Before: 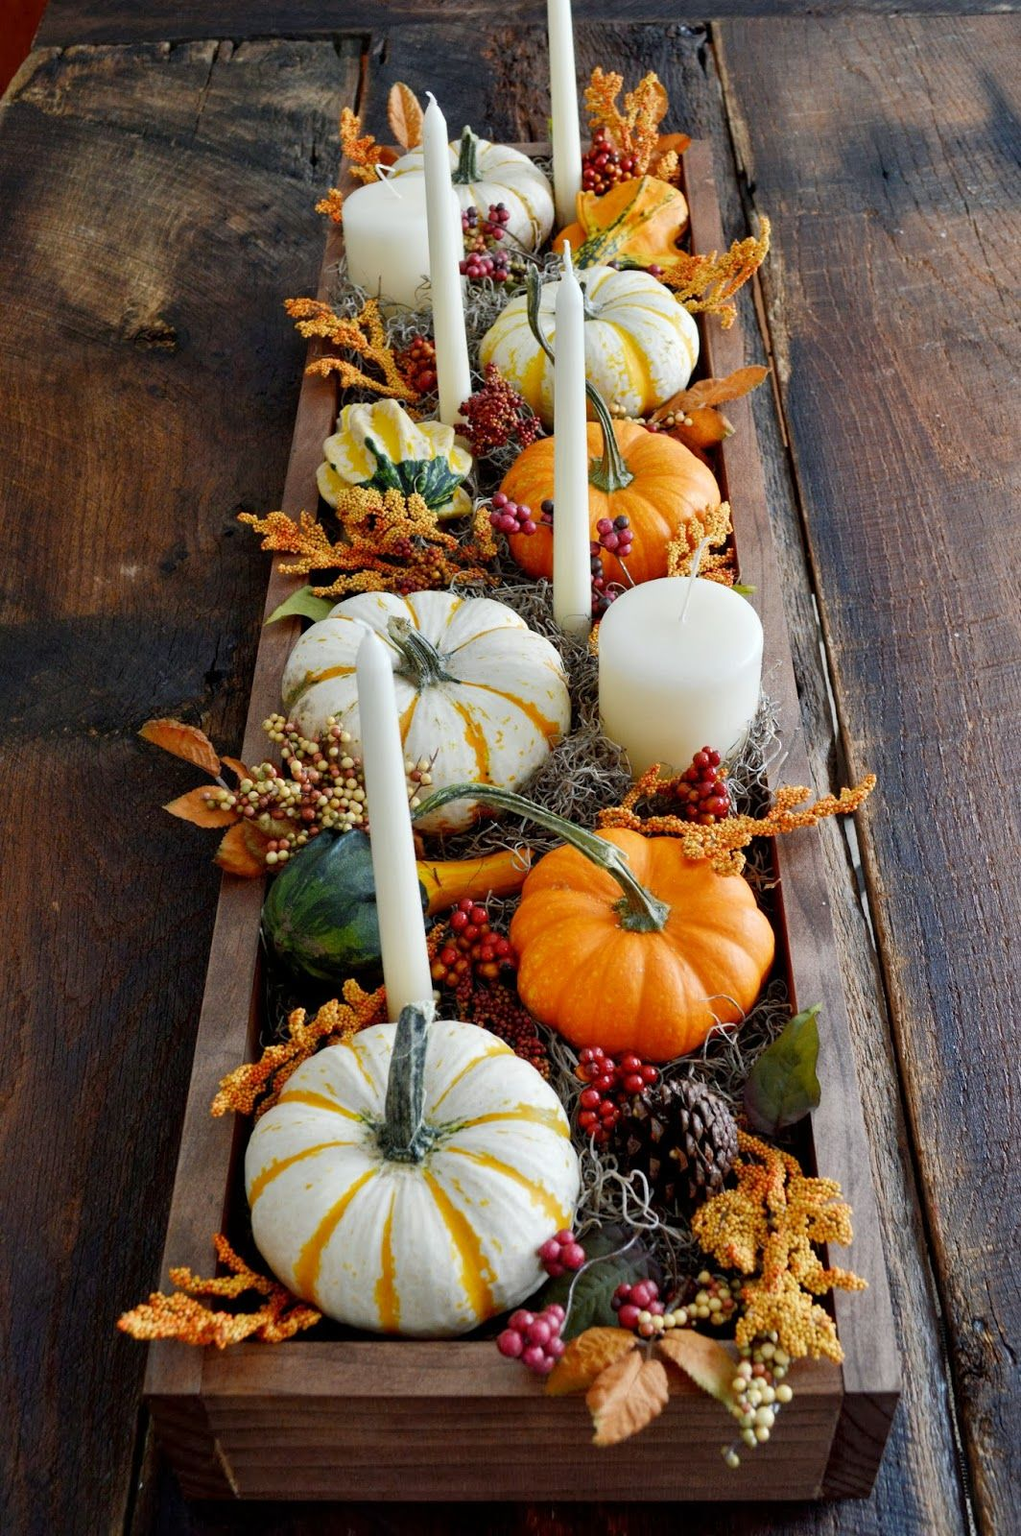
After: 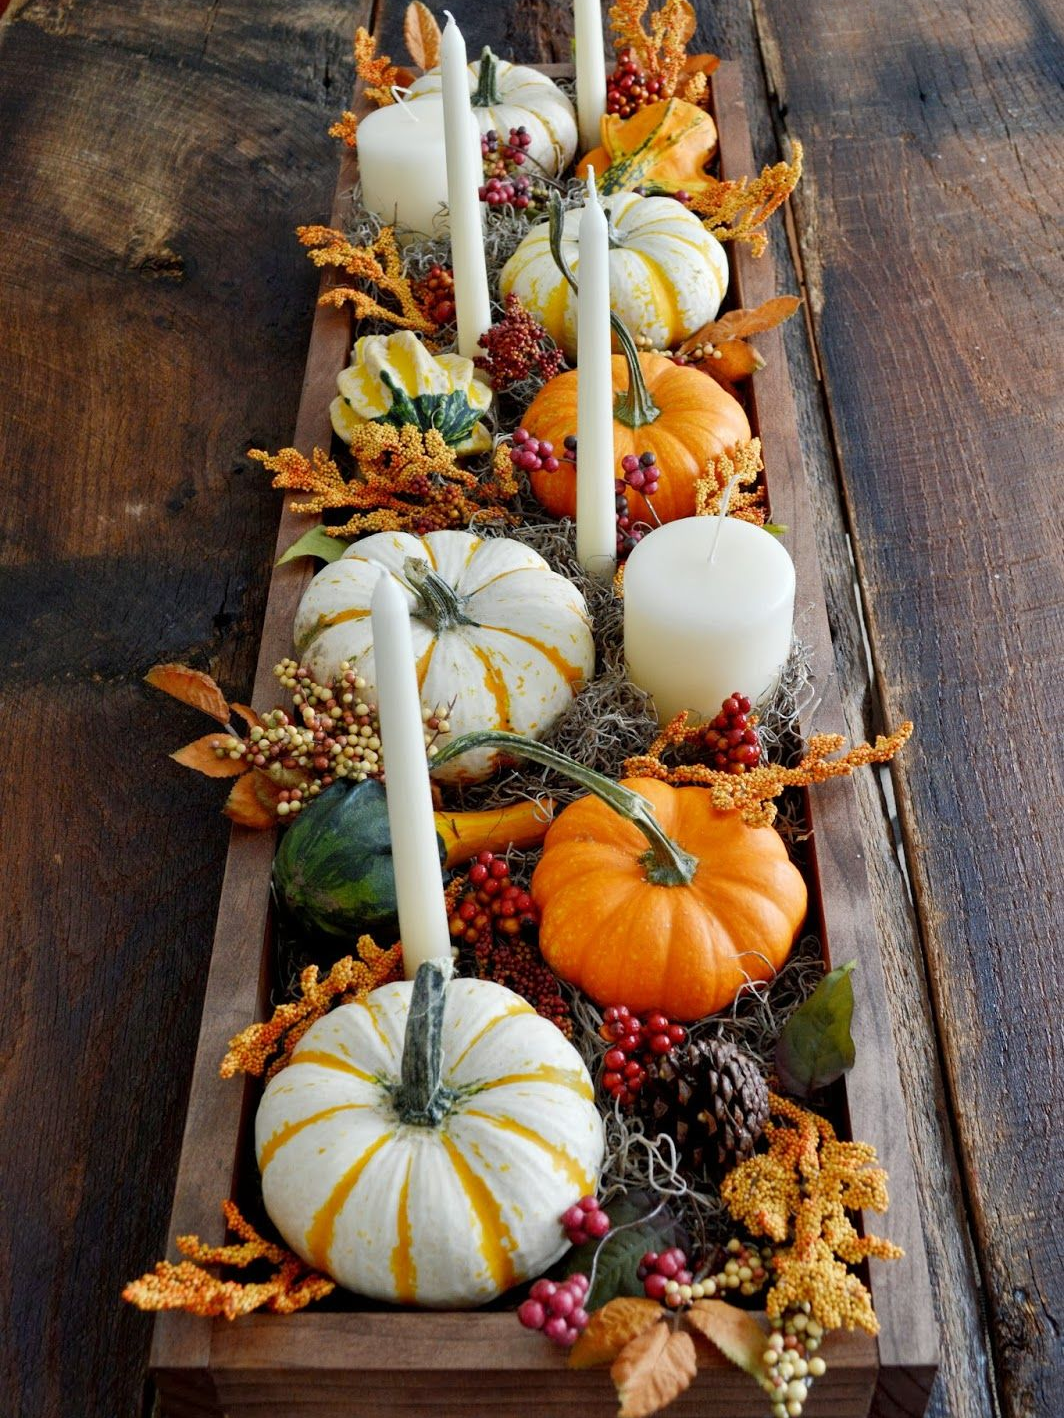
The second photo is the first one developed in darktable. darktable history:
crop and rotate: top 5.431%, bottom 5.941%
